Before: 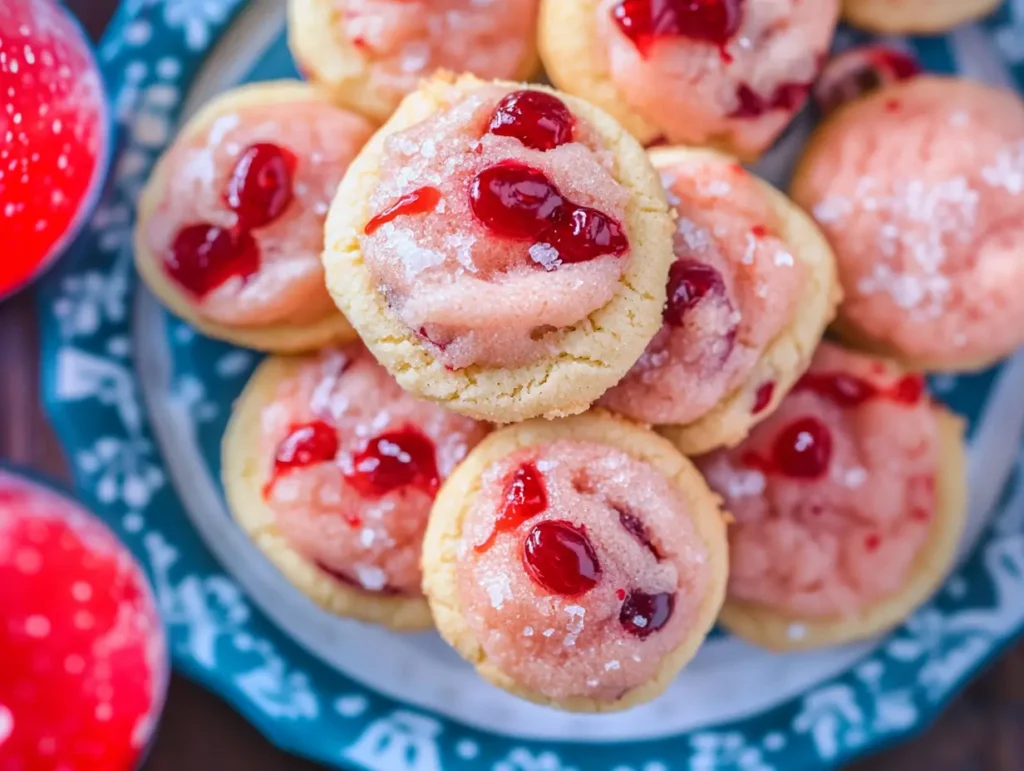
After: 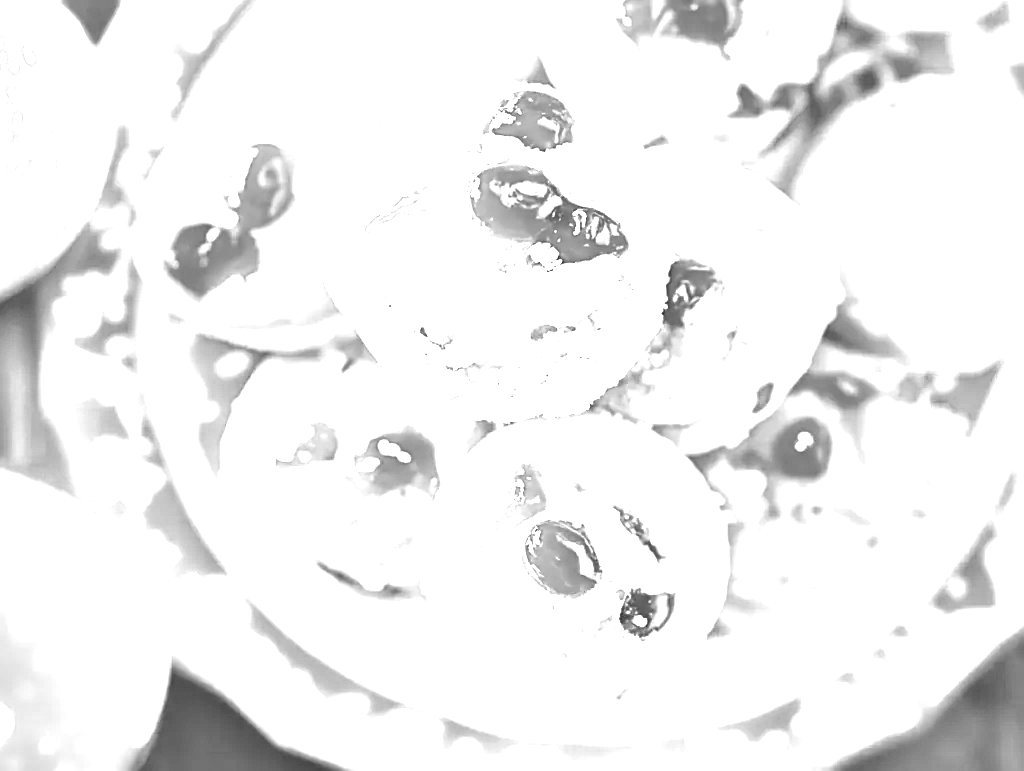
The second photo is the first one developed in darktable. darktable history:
sharpen: on, module defaults
color correction: highlights b* -0.007, saturation 0.766
exposure: exposure 2.9 EV, compensate highlight preservation false
contrast equalizer: y [[0.6 ×6], [0.55 ×6], [0 ×6], [0 ×6], [0 ×6]], mix -0.212
color calibration: output gray [0.22, 0.42, 0.37, 0], illuminant F (fluorescent), F source F9 (Cool White Deluxe 4150 K) – high CRI, x 0.374, y 0.373, temperature 4148.57 K, gamut compression 0.987
velvia: on, module defaults
tone equalizer: edges refinement/feathering 500, mask exposure compensation -1.57 EV, preserve details no
